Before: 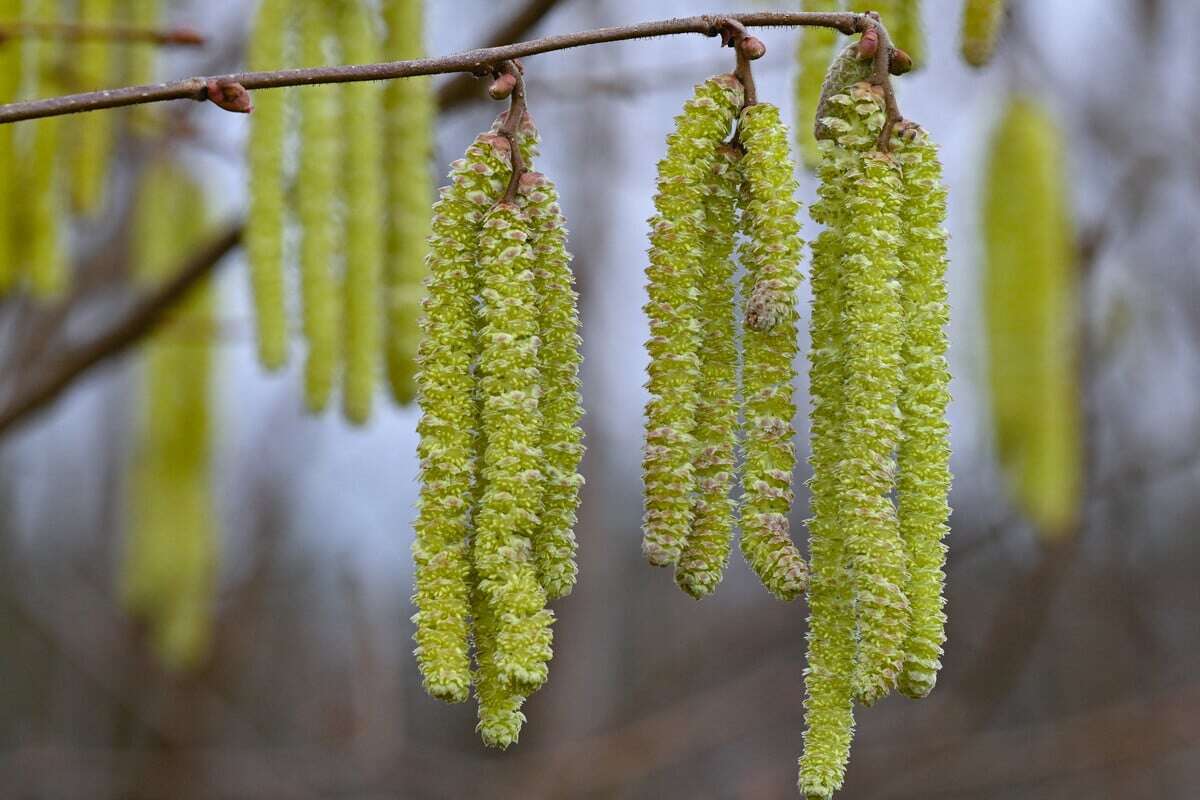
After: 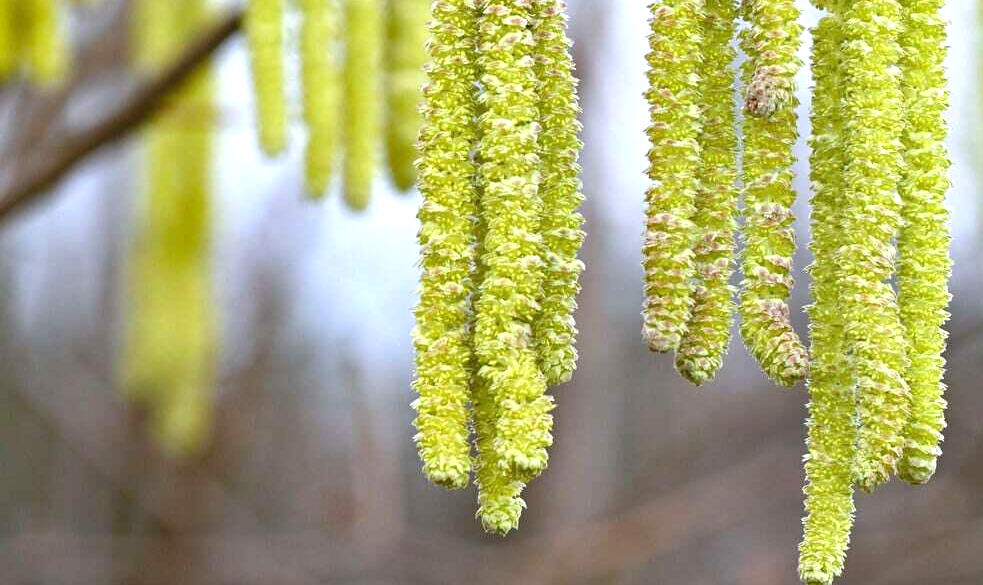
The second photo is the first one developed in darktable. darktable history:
exposure: exposure 1 EV, compensate highlight preservation false
crop: top 26.775%, right 18.035%
